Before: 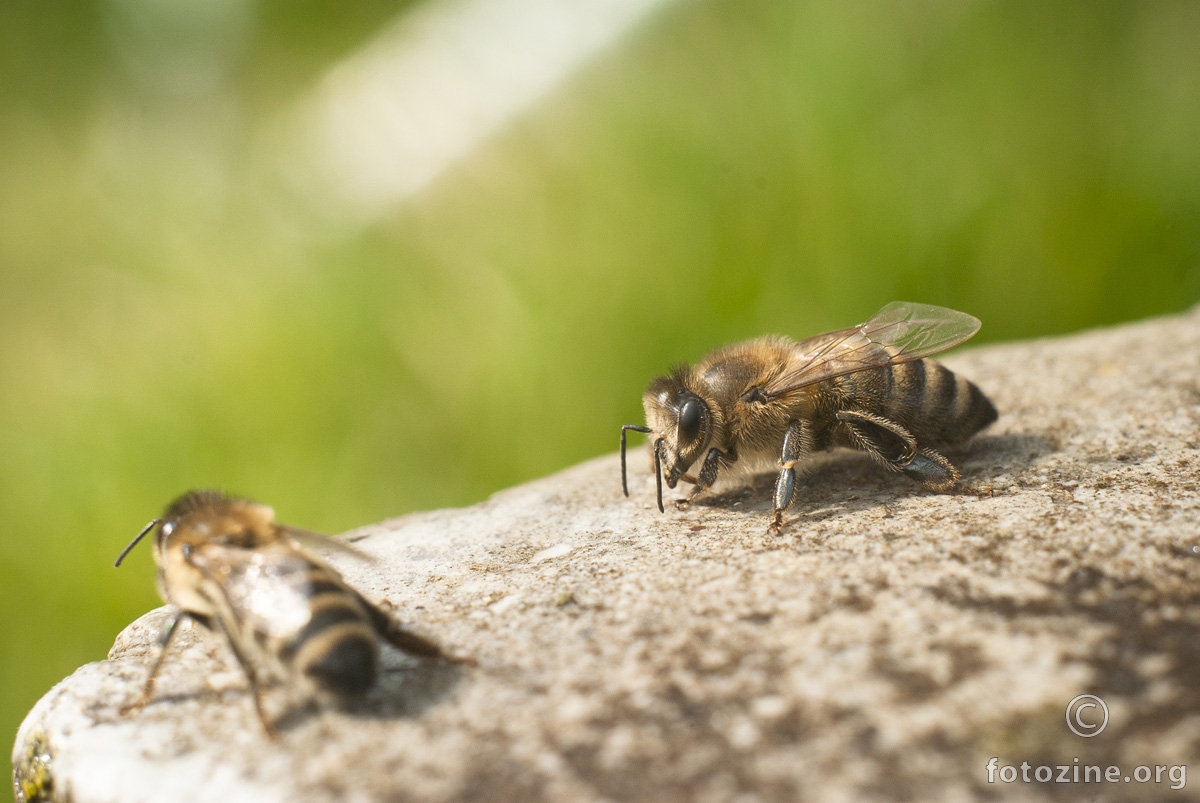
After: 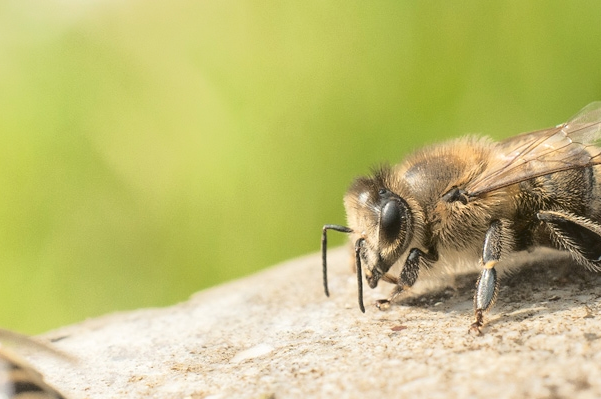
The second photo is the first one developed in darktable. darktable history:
tone curve: curves: ch0 [(0, 0) (0.003, 0.051) (0.011, 0.052) (0.025, 0.055) (0.044, 0.062) (0.069, 0.068) (0.1, 0.077) (0.136, 0.098) (0.177, 0.145) (0.224, 0.223) (0.277, 0.314) (0.335, 0.43) (0.399, 0.518) (0.468, 0.591) (0.543, 0.656) (0.623, 0.726) (0.709, 0.809) (0.801, 0.857) (0.898, 0.918) (1, 1)], color space Lab, independent channels, preserve colors none
levels: levels [0, 0.492, 0.984]
crop: left 24.963%, top 24.918%, right 24.879%, bottom 25.295%
contrast brightness saturation: contrast 0.048
